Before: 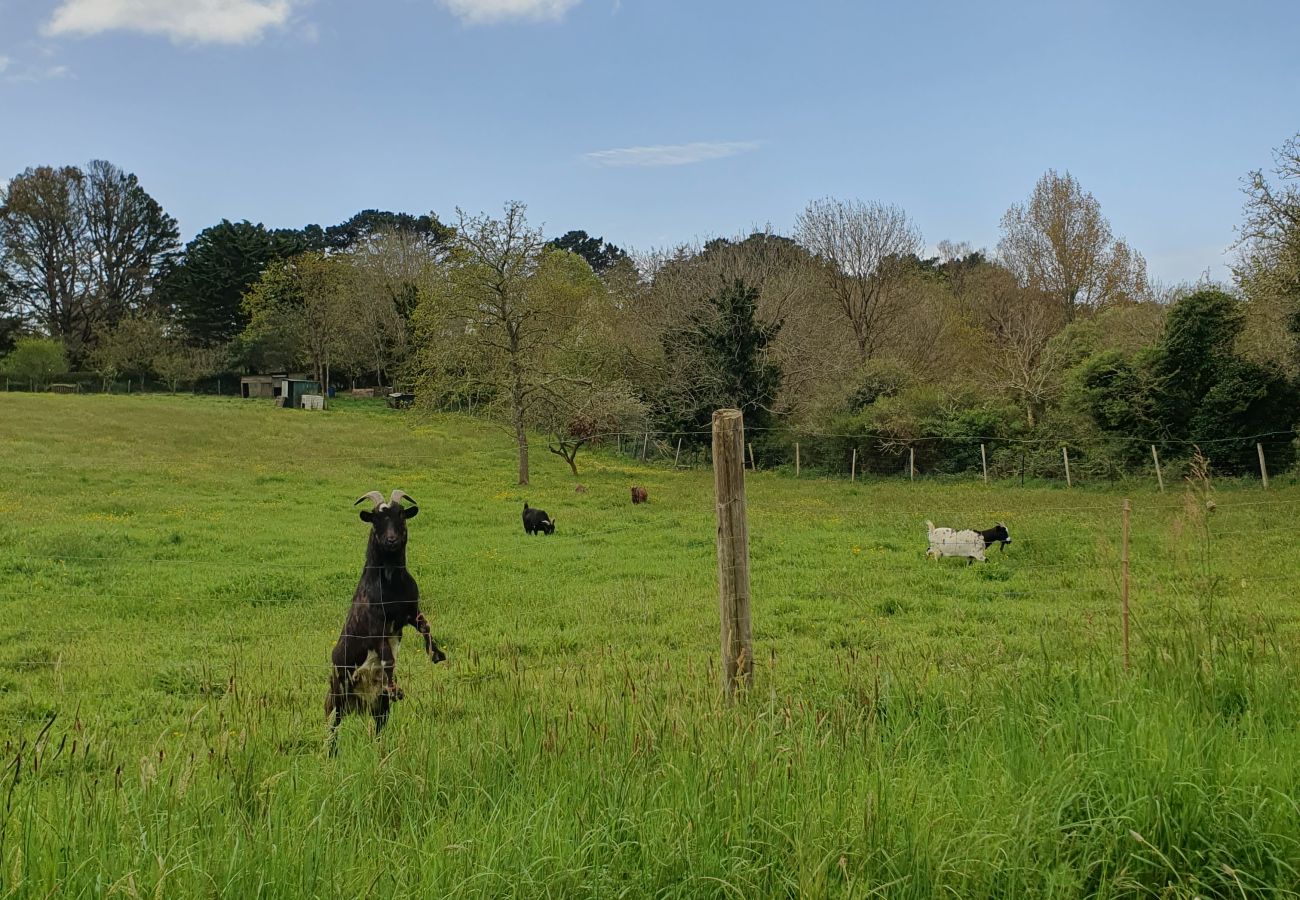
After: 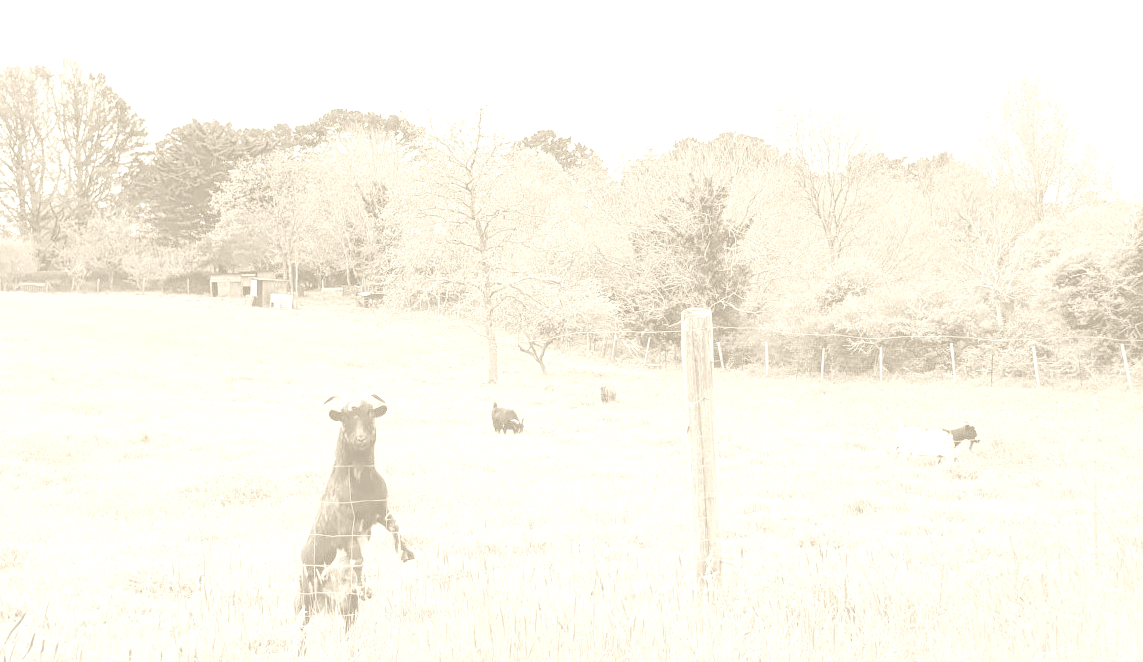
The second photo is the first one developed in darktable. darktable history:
crop and rotate: left 2.425%, top 11.305%, right 9.6%, bottom 15.08%
white balance: red 0.976, blue 1.04
contrast brightness saturation: brightness 0.28
exposure: exposure 0.648 EV, compensate highlight preservation false
colorize: hue 36°, saturation 71%, lightness 80.79%
